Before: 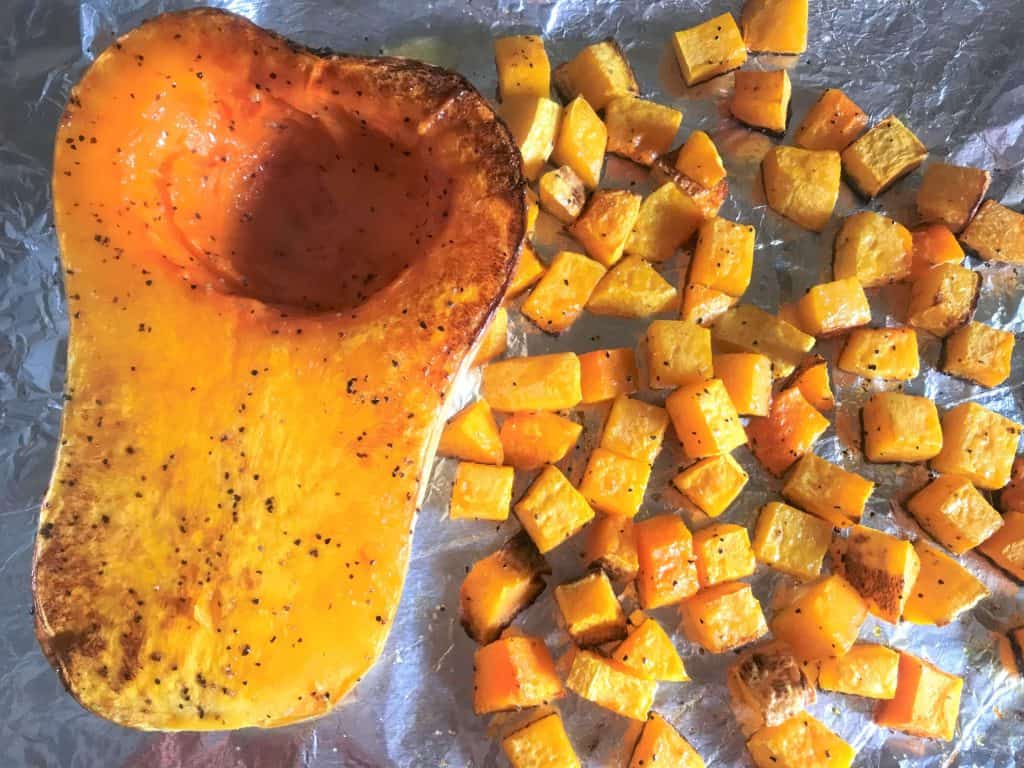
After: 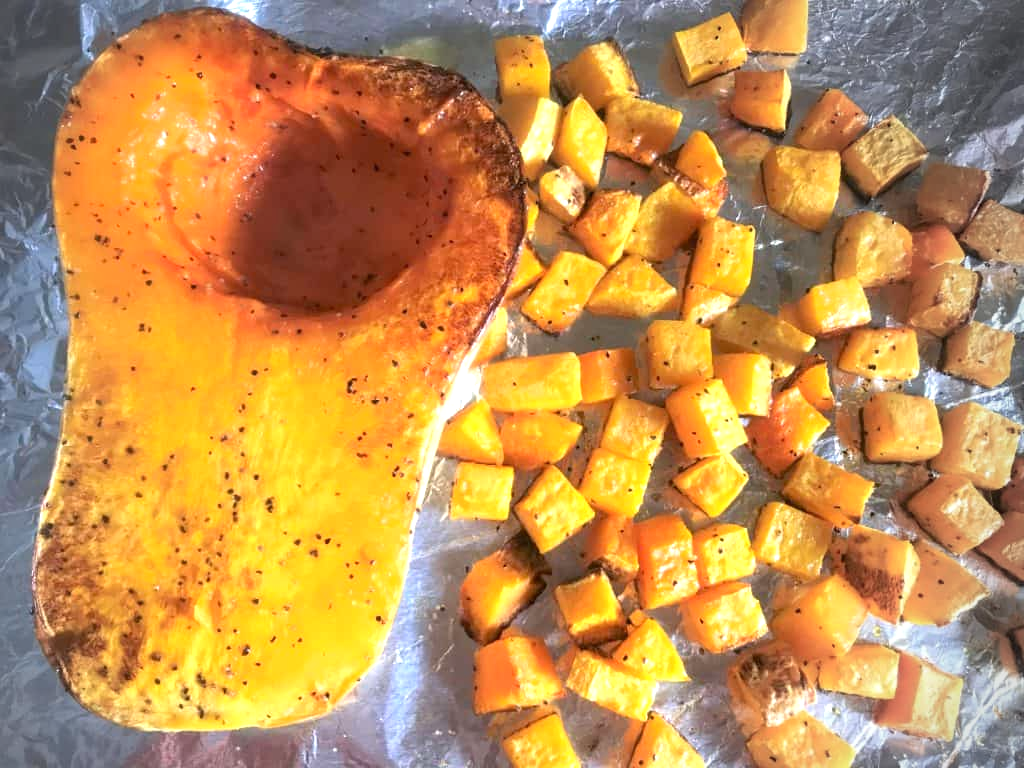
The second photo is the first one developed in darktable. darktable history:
vignetting: center (-0.15, 0.013)
exposure: black level correction 0.001, exposure 0.5 EV, compensate exposure bias true, compensate highlight preservation false
